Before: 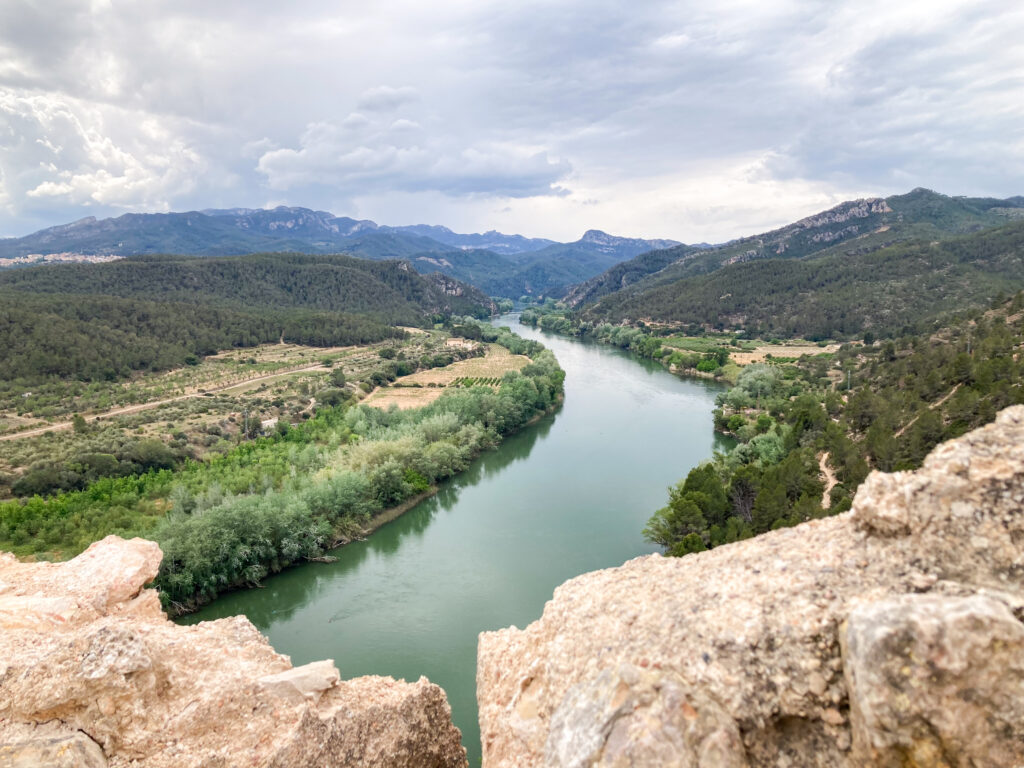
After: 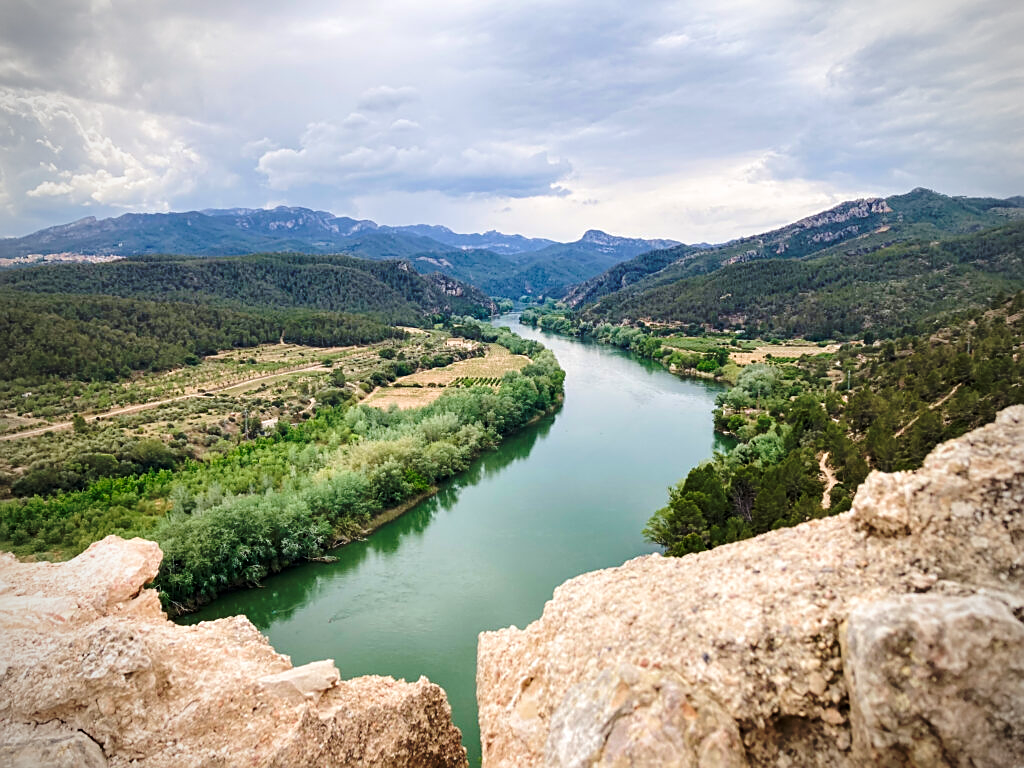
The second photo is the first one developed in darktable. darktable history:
vignetting: on, module defaults
velvia: strength 30%
base curve: curves: ch0 [(0, 0) (0.073, 0.04) (0.157, 0.139) (0.492, 0.492) (0.758, 0.758) (1, 1)], preserve colors none
sharpen: on, module defaults
